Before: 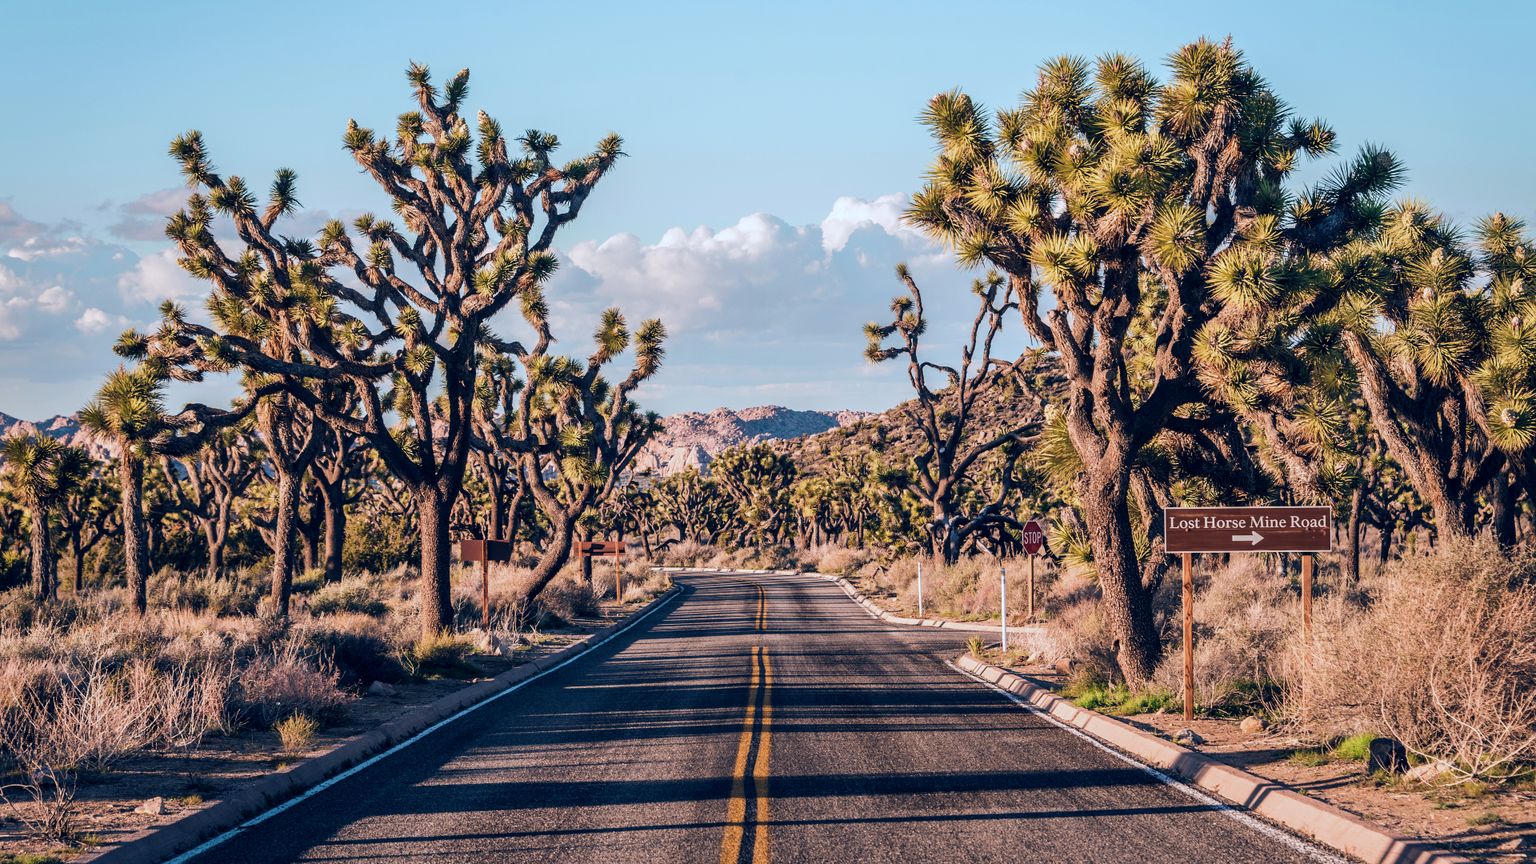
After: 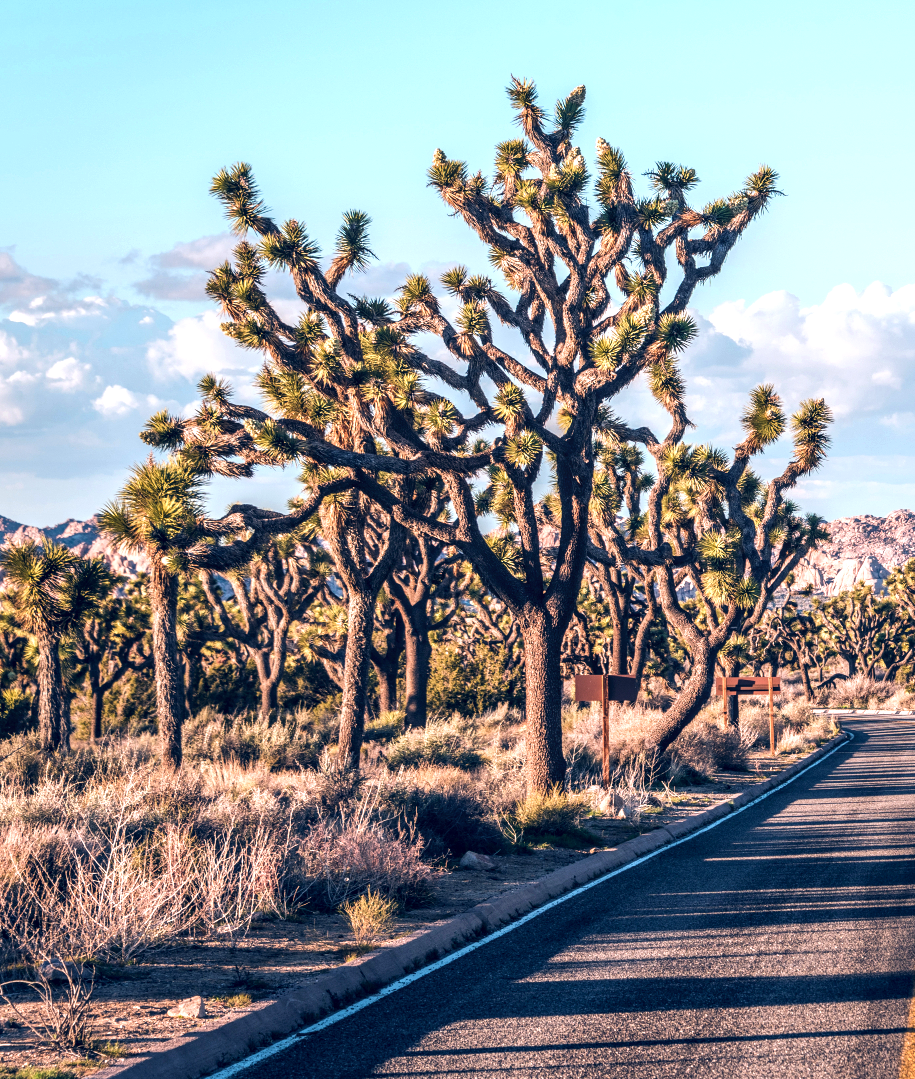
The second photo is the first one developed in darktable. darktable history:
crop and rotate: left 0.062%, top 0%, right 52.267%
local contrast: on, module defaults
exposure: black level correction 0, exposure 0.702 EV, compensate highlight preservation false
